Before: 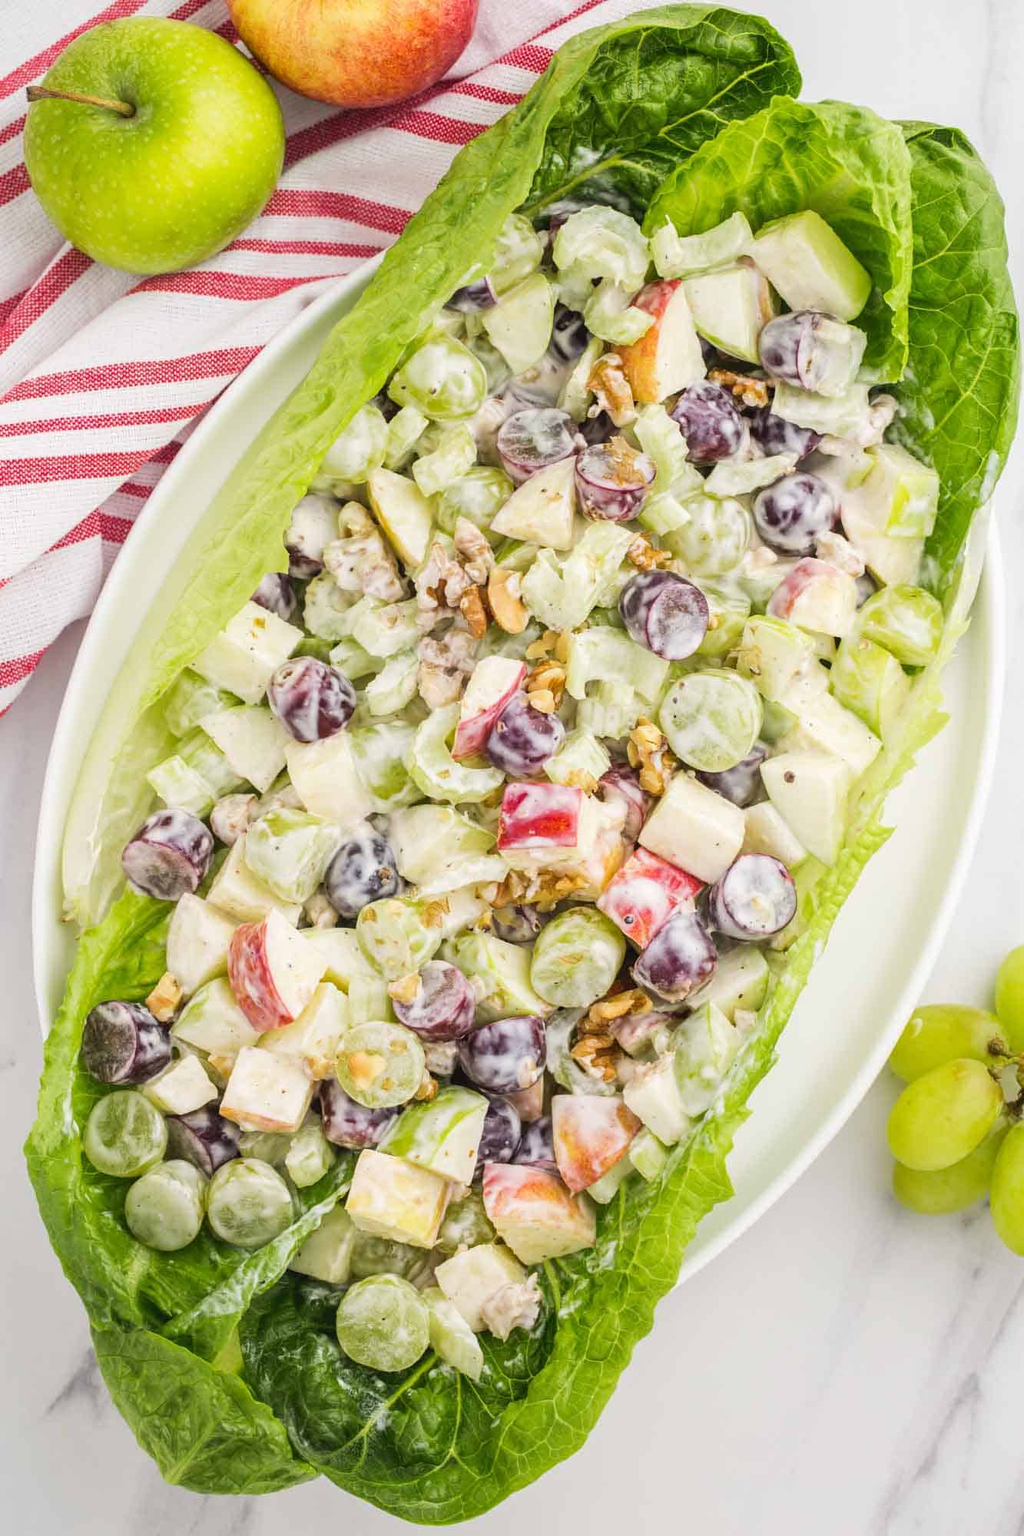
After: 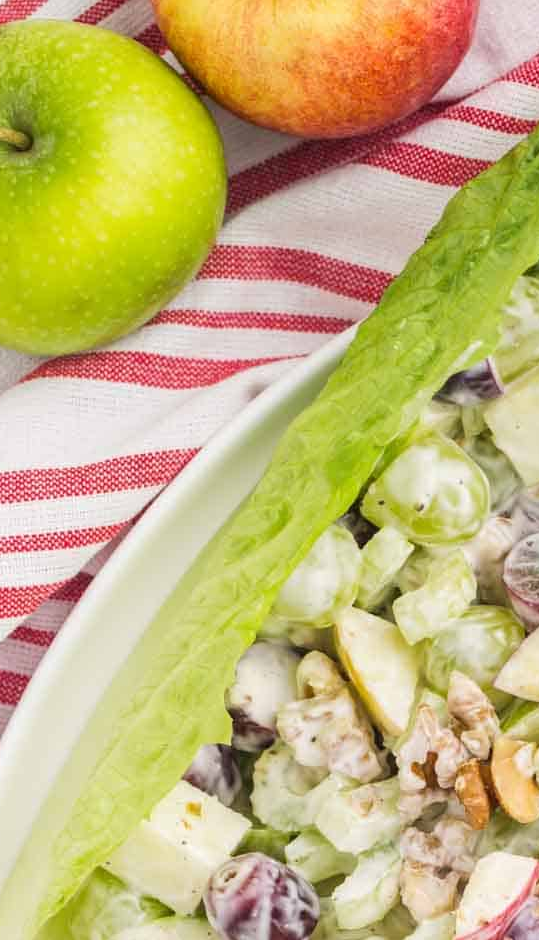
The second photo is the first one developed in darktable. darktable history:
crop and rotate: left 10.878%, top 0.103%, right 48.624%, bottom 52.865%
